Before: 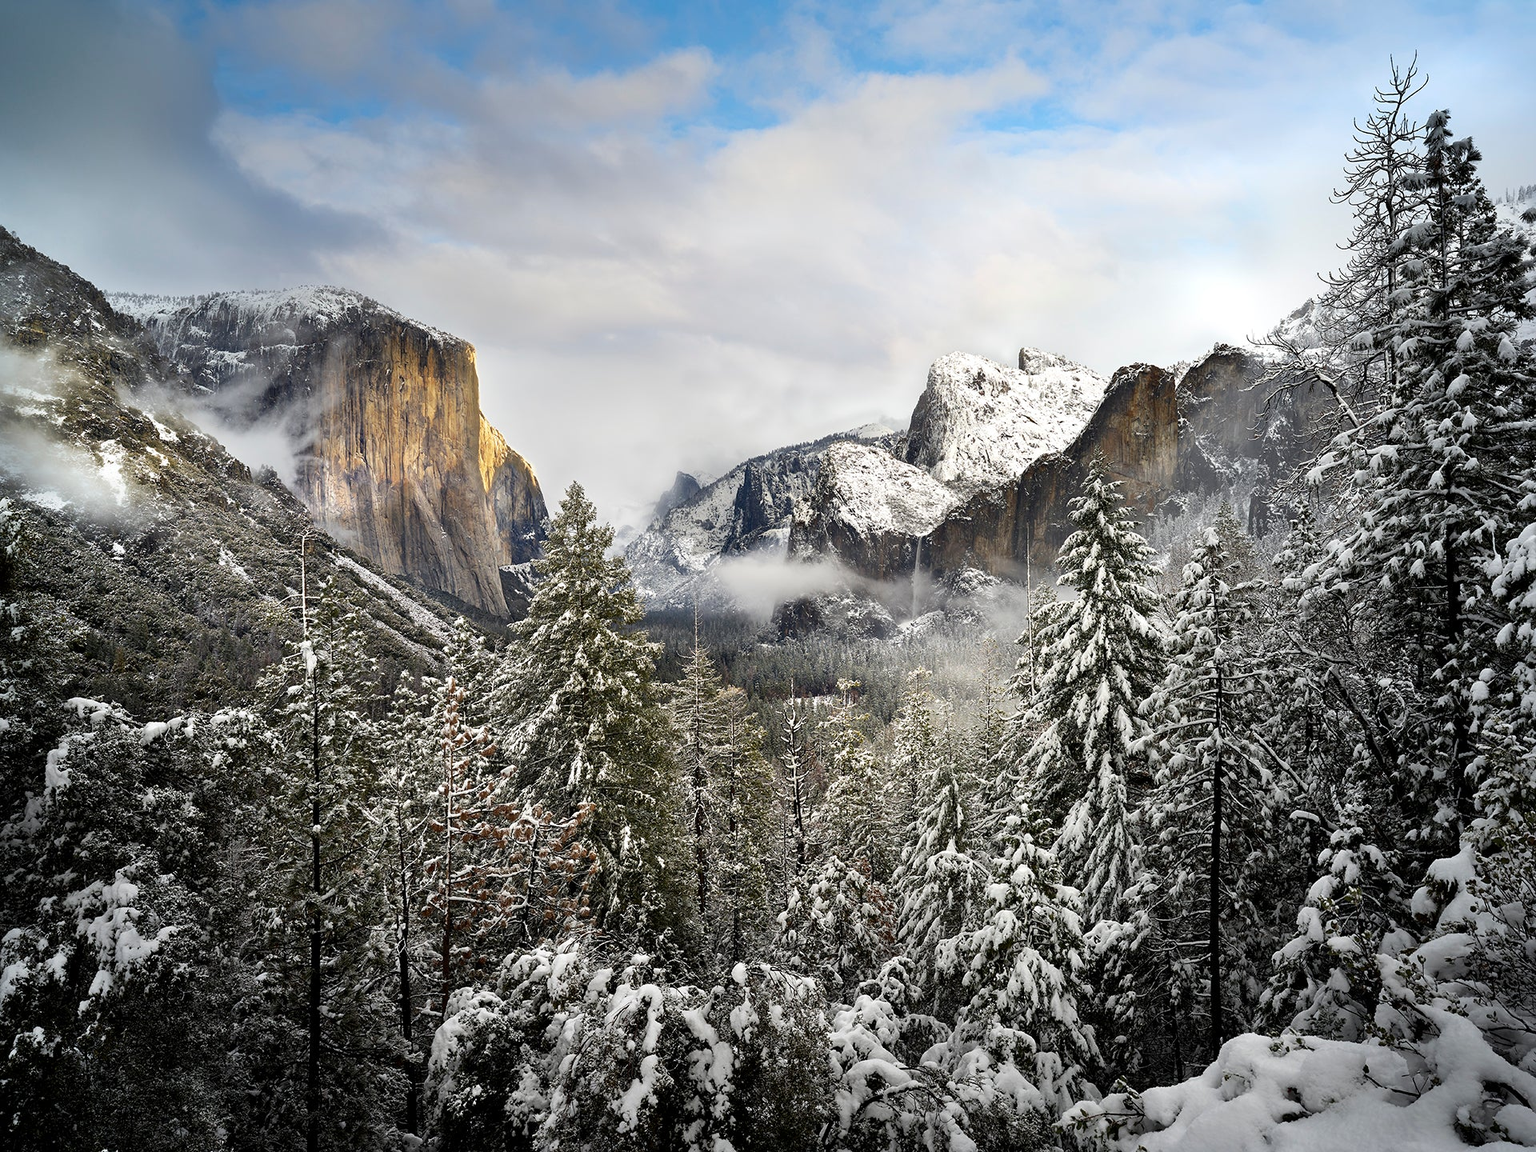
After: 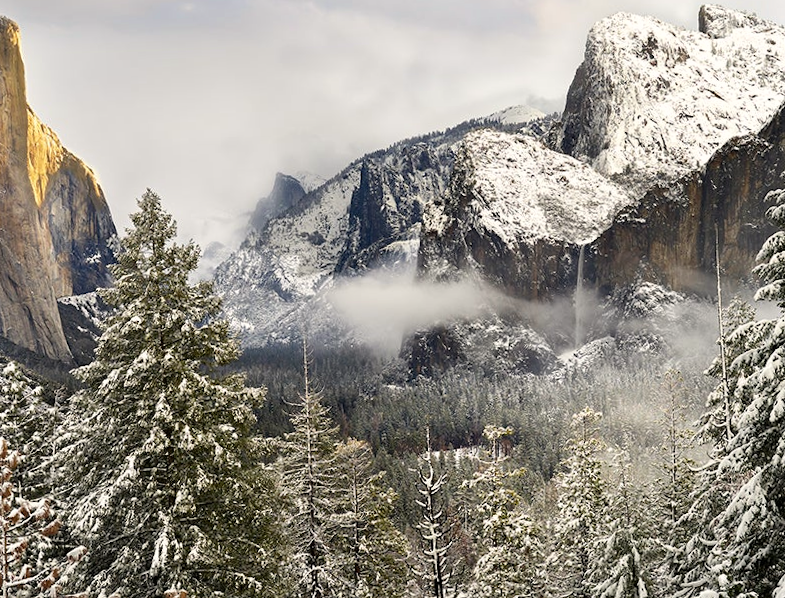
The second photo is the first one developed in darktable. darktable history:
color correction: highlights a* 0.816, highlights b* 2.78, saturation 1.1
crop: left 30%, top 30%, right 30%, bottom 30%
rotate and perspective: rotation -1.75°, automatic cropping off
